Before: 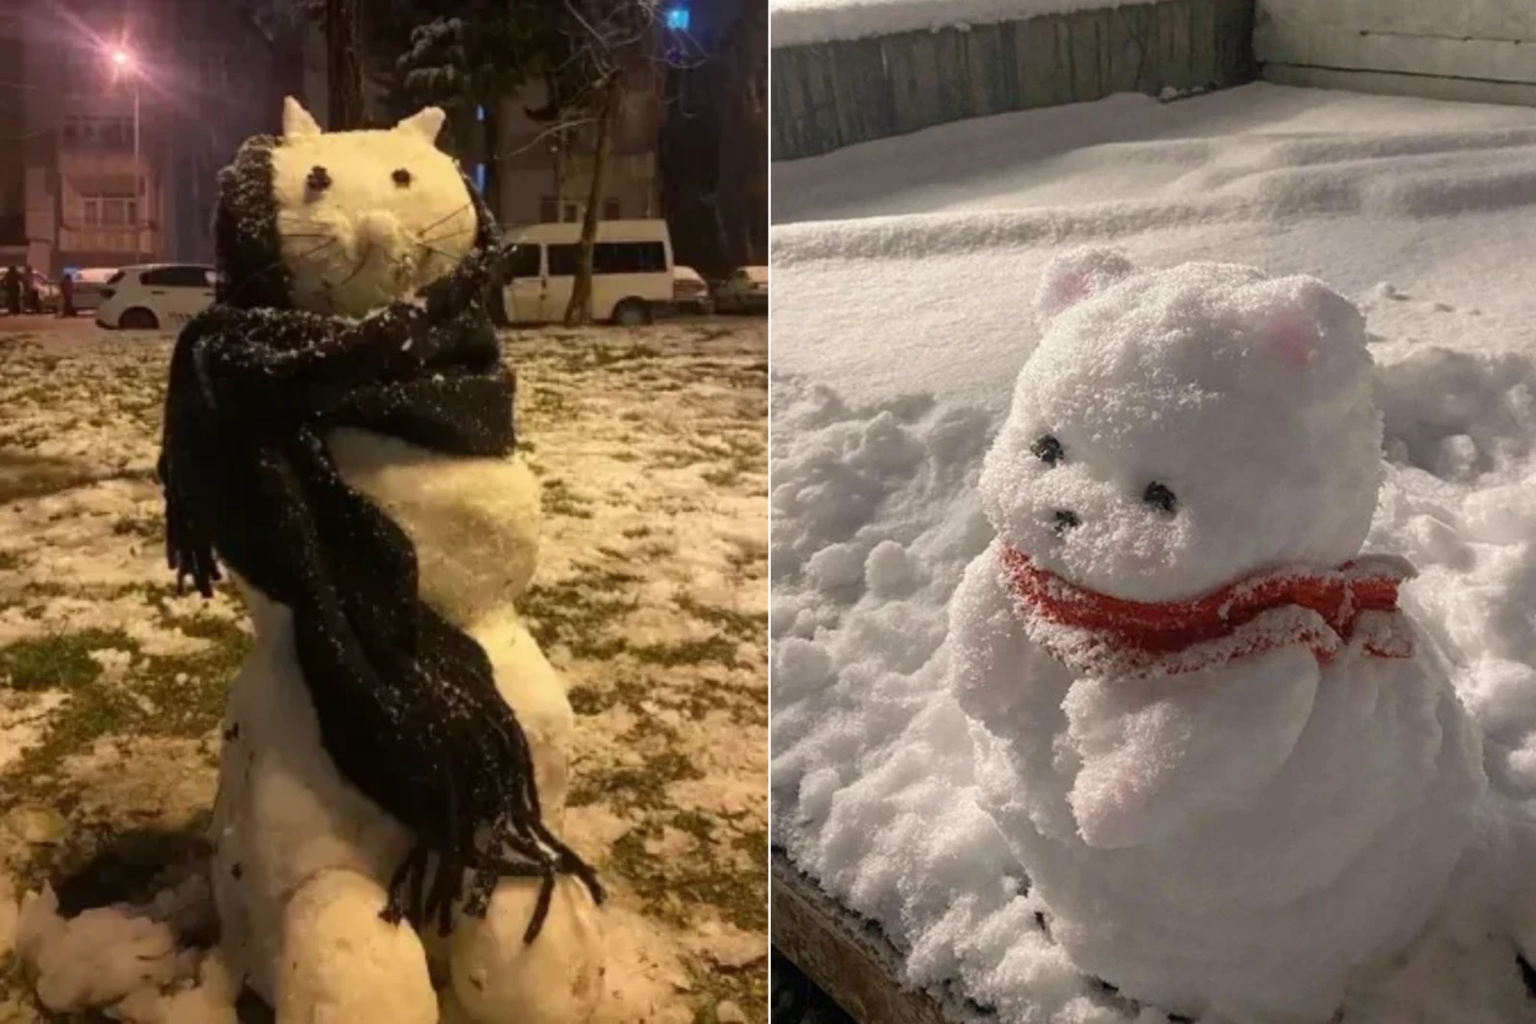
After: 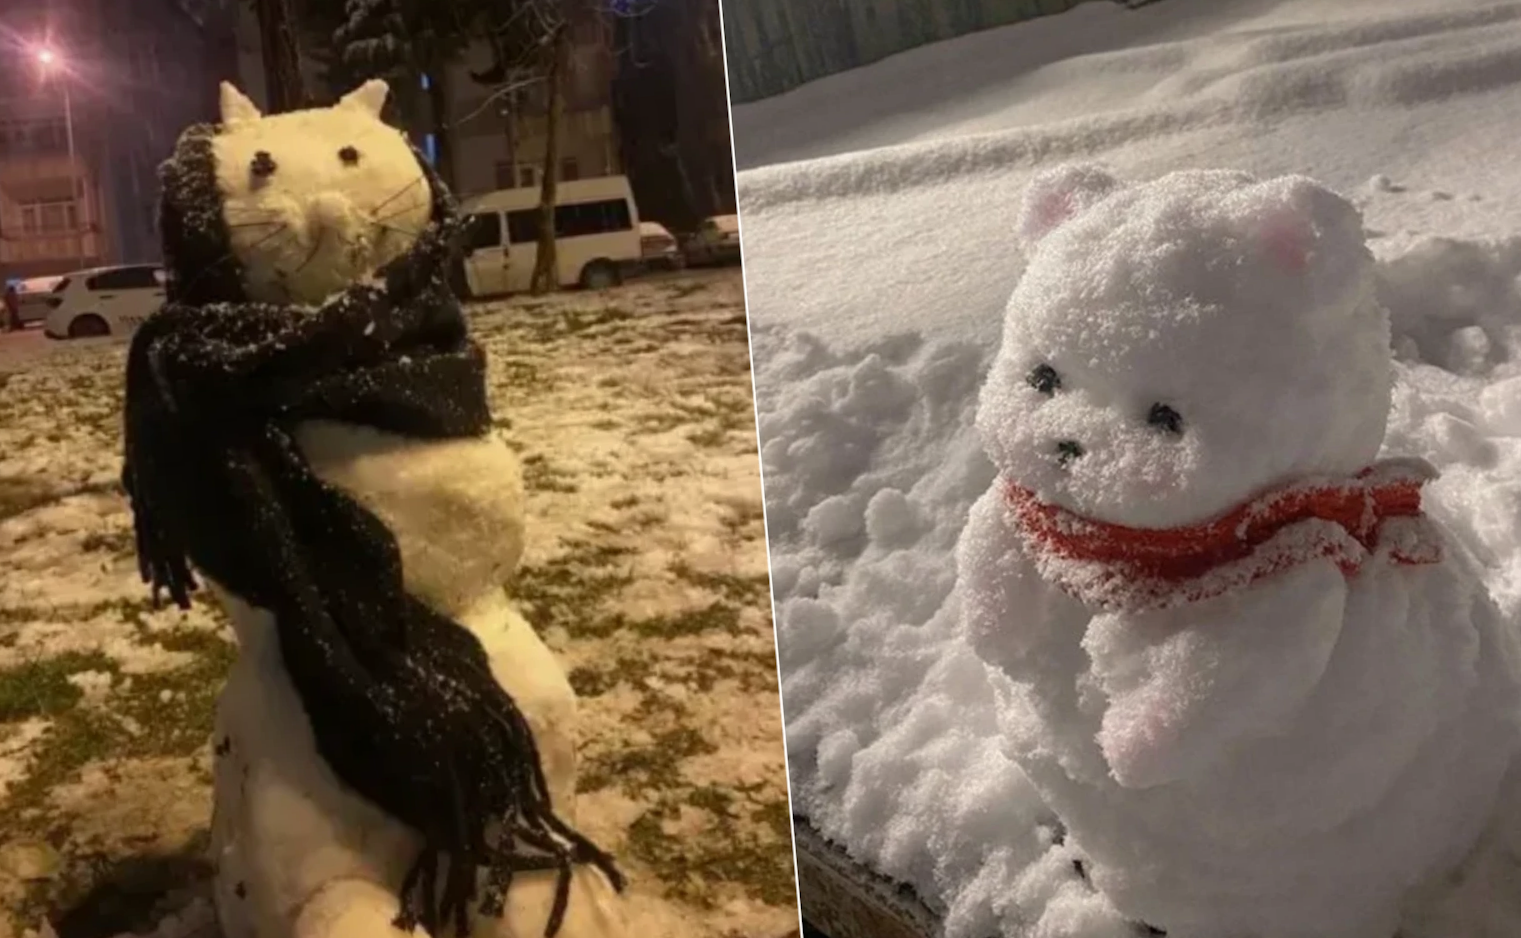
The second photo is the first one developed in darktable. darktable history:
base curve: curves: ch0 [(0, 0) (0.74, 0.67) (1, 1)]
rotate and perspective: rotation -5°, crop left 0.05, crop right 0.952, crop top 0.11, crop bottom 0.89
